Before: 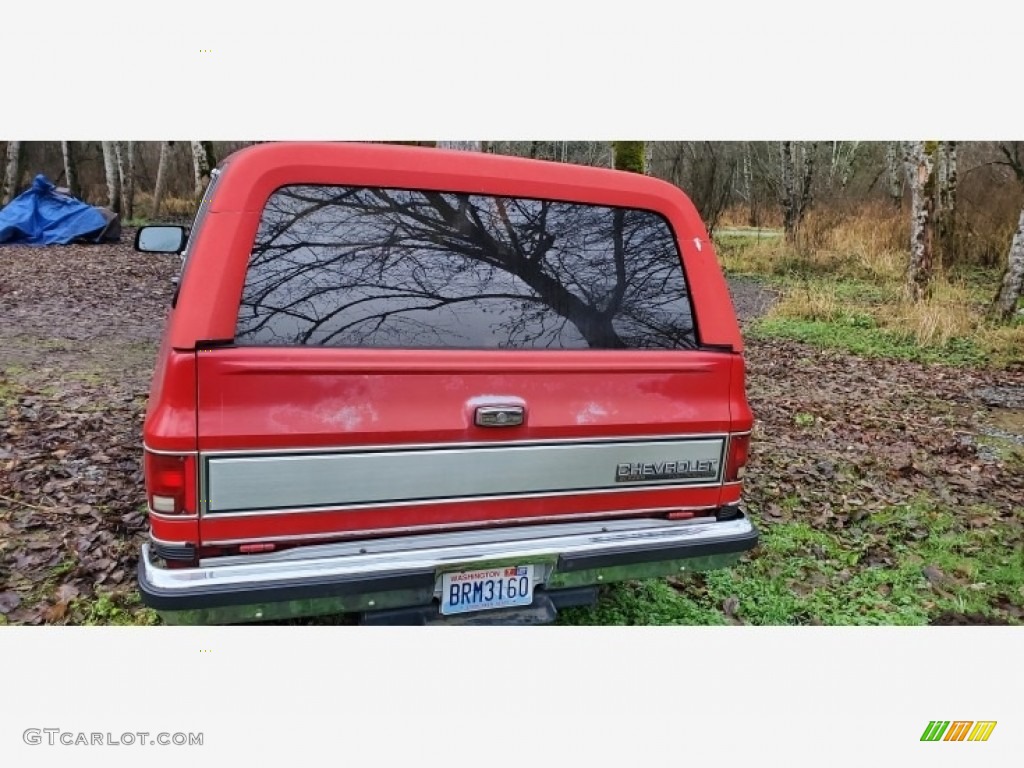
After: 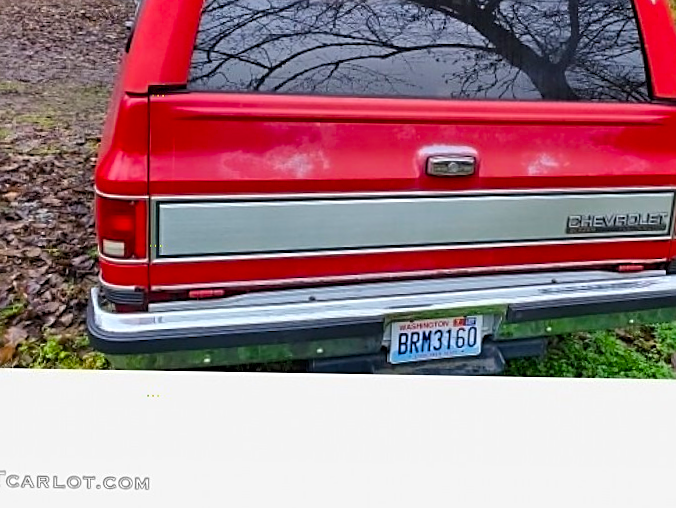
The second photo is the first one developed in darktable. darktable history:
color balance rgb: perceptual saturation grading › global saturation 49.84%
crop and rotate: angle -0.966°, left 3.677%, top 32.268%, right 28.775%
sharpen: on, module defaults
